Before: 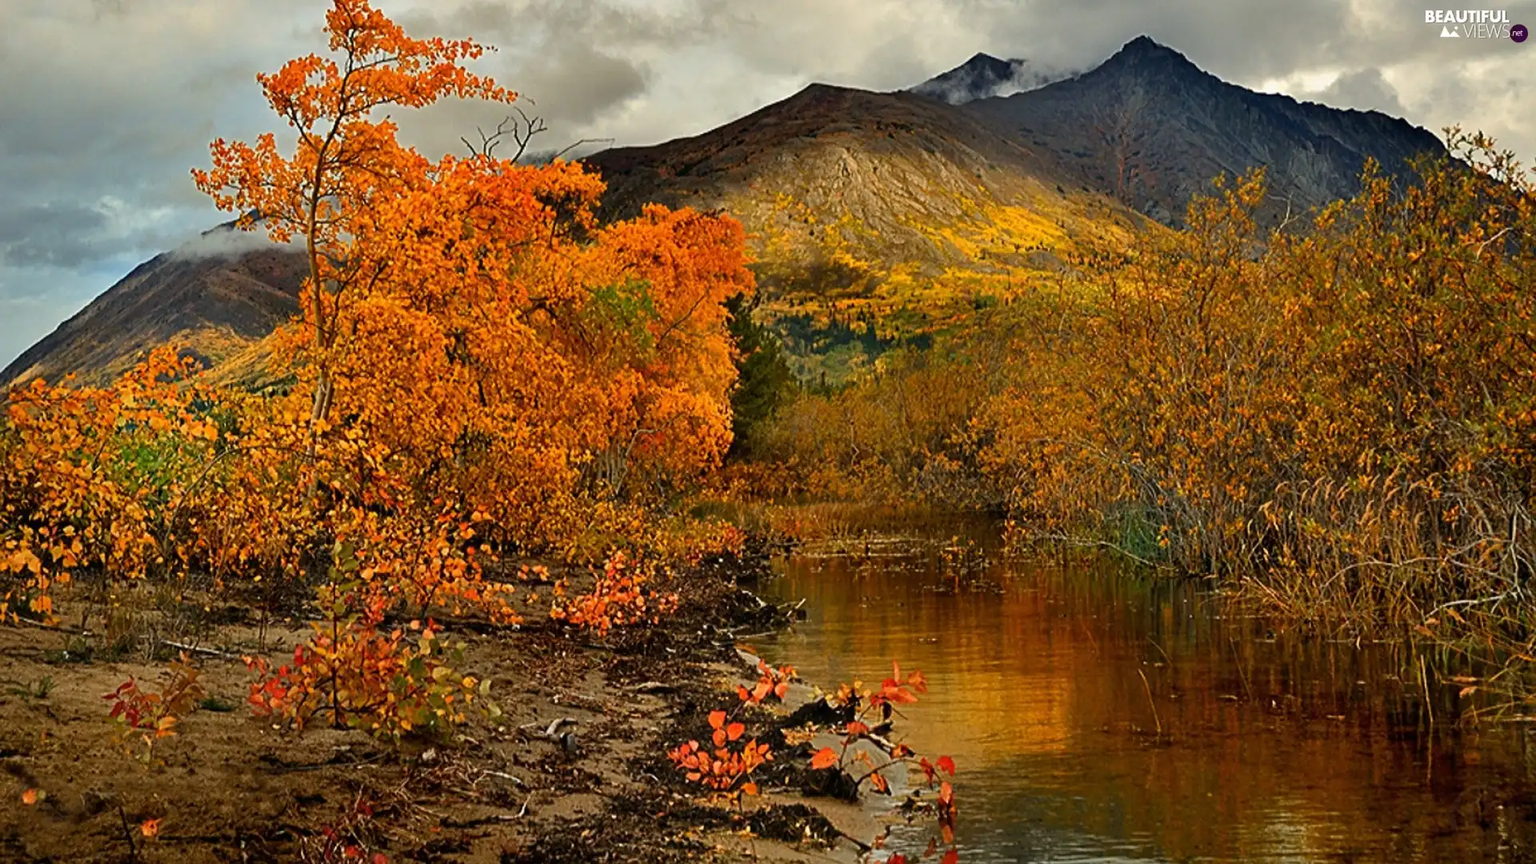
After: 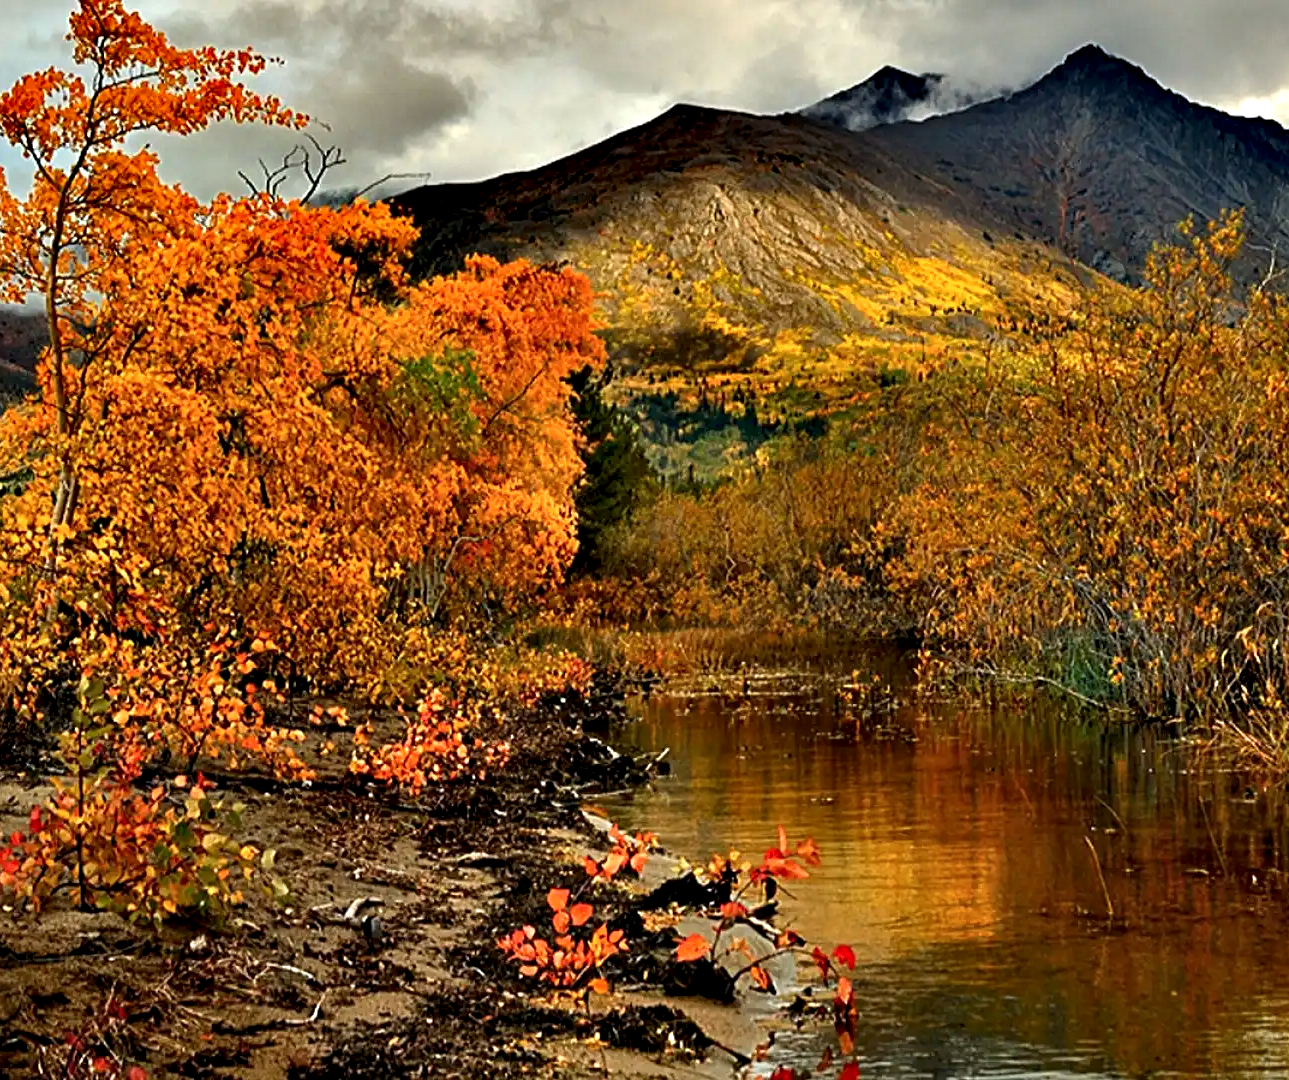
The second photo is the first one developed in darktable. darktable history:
crop and rotate: left 17.628%, right 15.224%
contrast equalizer: y [[0.6 ×6], [0.55 ×6], [0 ×6], [0 ×6], [0 ×6]]
